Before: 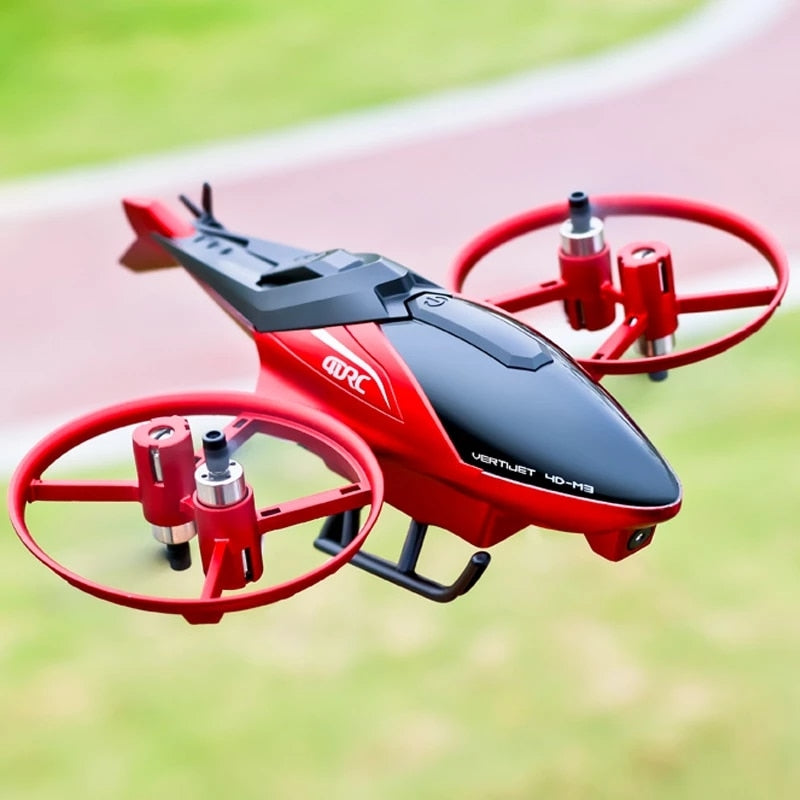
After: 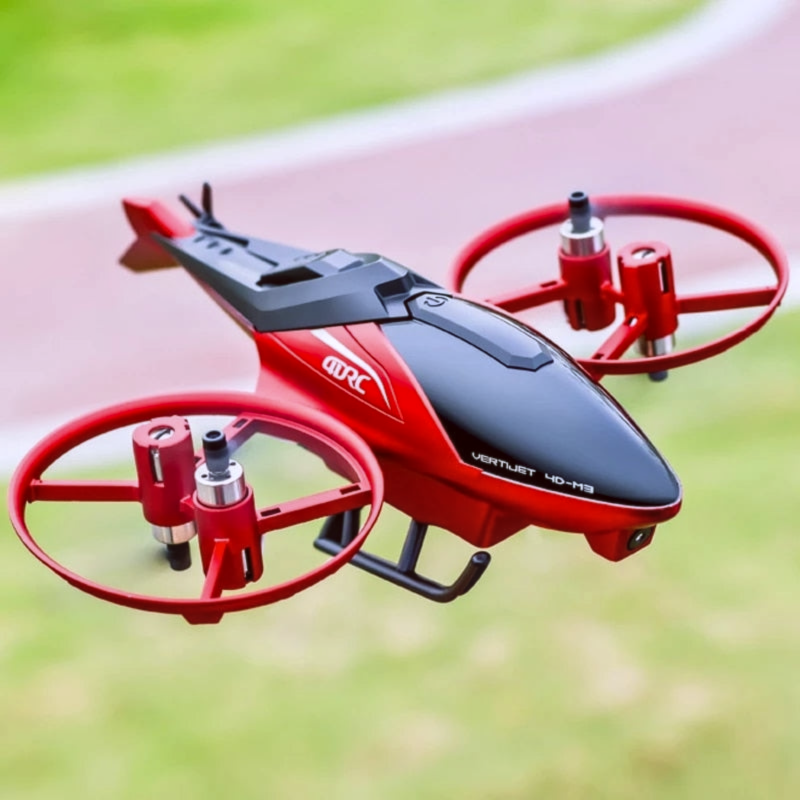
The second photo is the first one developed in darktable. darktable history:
local contrast: on, module defaults
lowpass: radius 0.5, unbound 0
white balance: red 0.967, blue 1.119, emerald 0.756
rotate and perspective: automatic cropping original format, crop left 0, crop top 0
color balance: lift [1.005, 1.002, 0.998, 0.998], gamma [1, 1.021, 1.02, 0.979], gain [0.923, 1.066, 1.056, 0.934]
